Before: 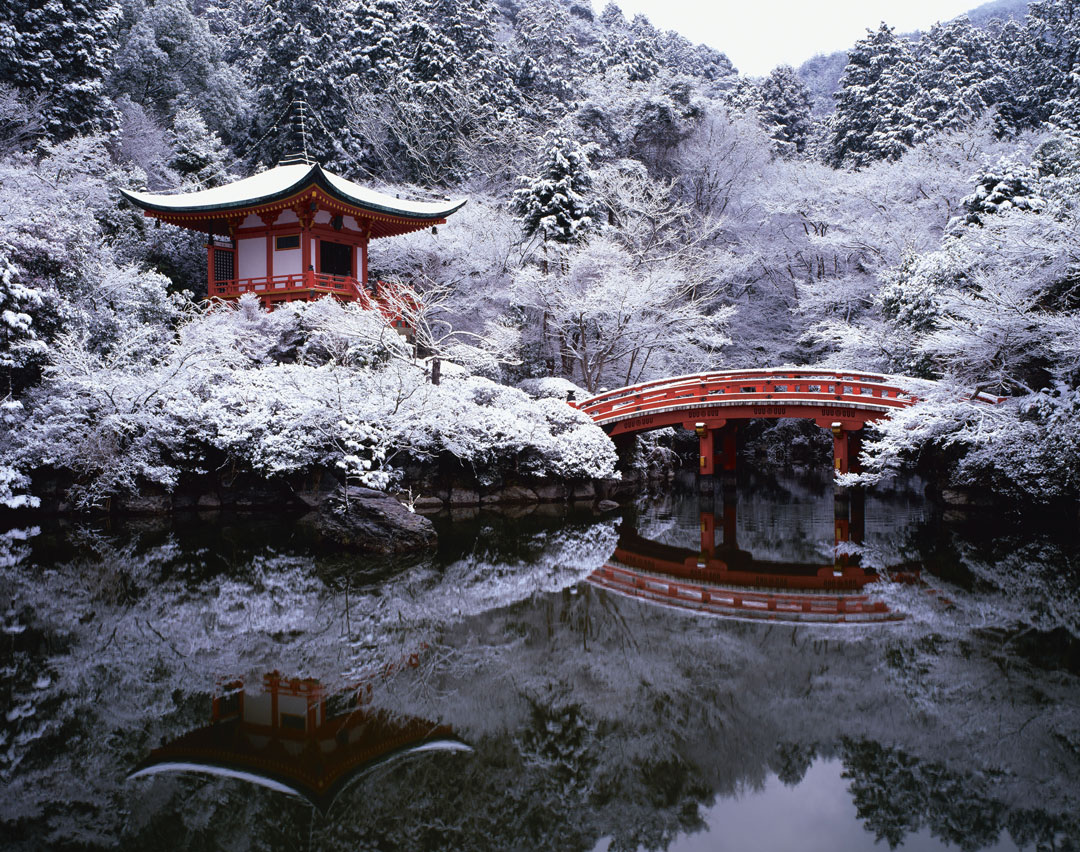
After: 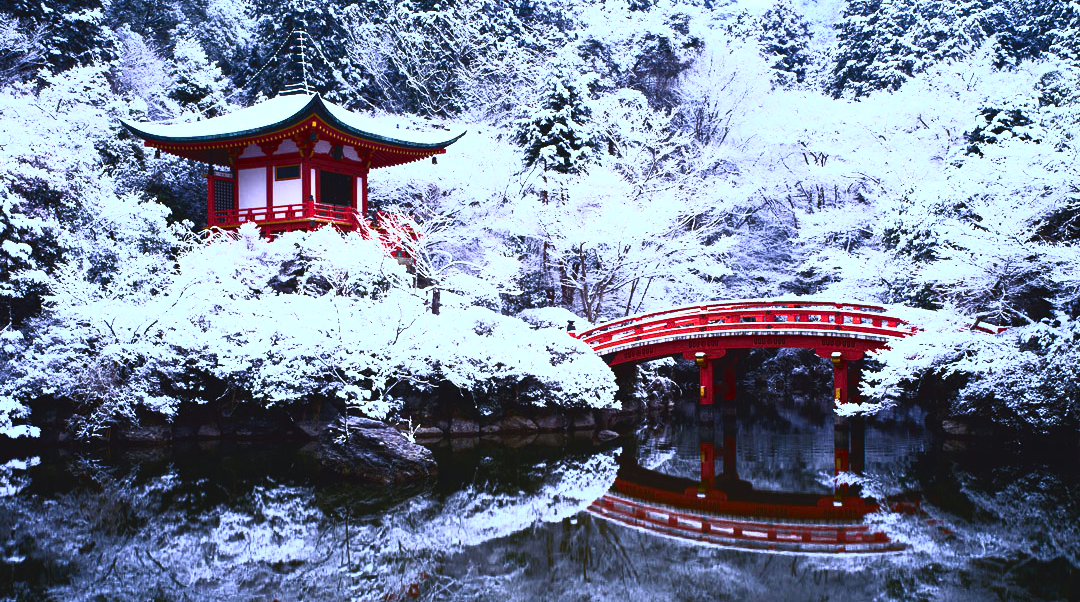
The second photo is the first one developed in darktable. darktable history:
white balance: red 0.931, blue 1.11
crop and rotate: top 8.293%, bottom 20.996%
contrast brightness saturation: contrast 0.83, brightness 0.59, saturation 0.59
